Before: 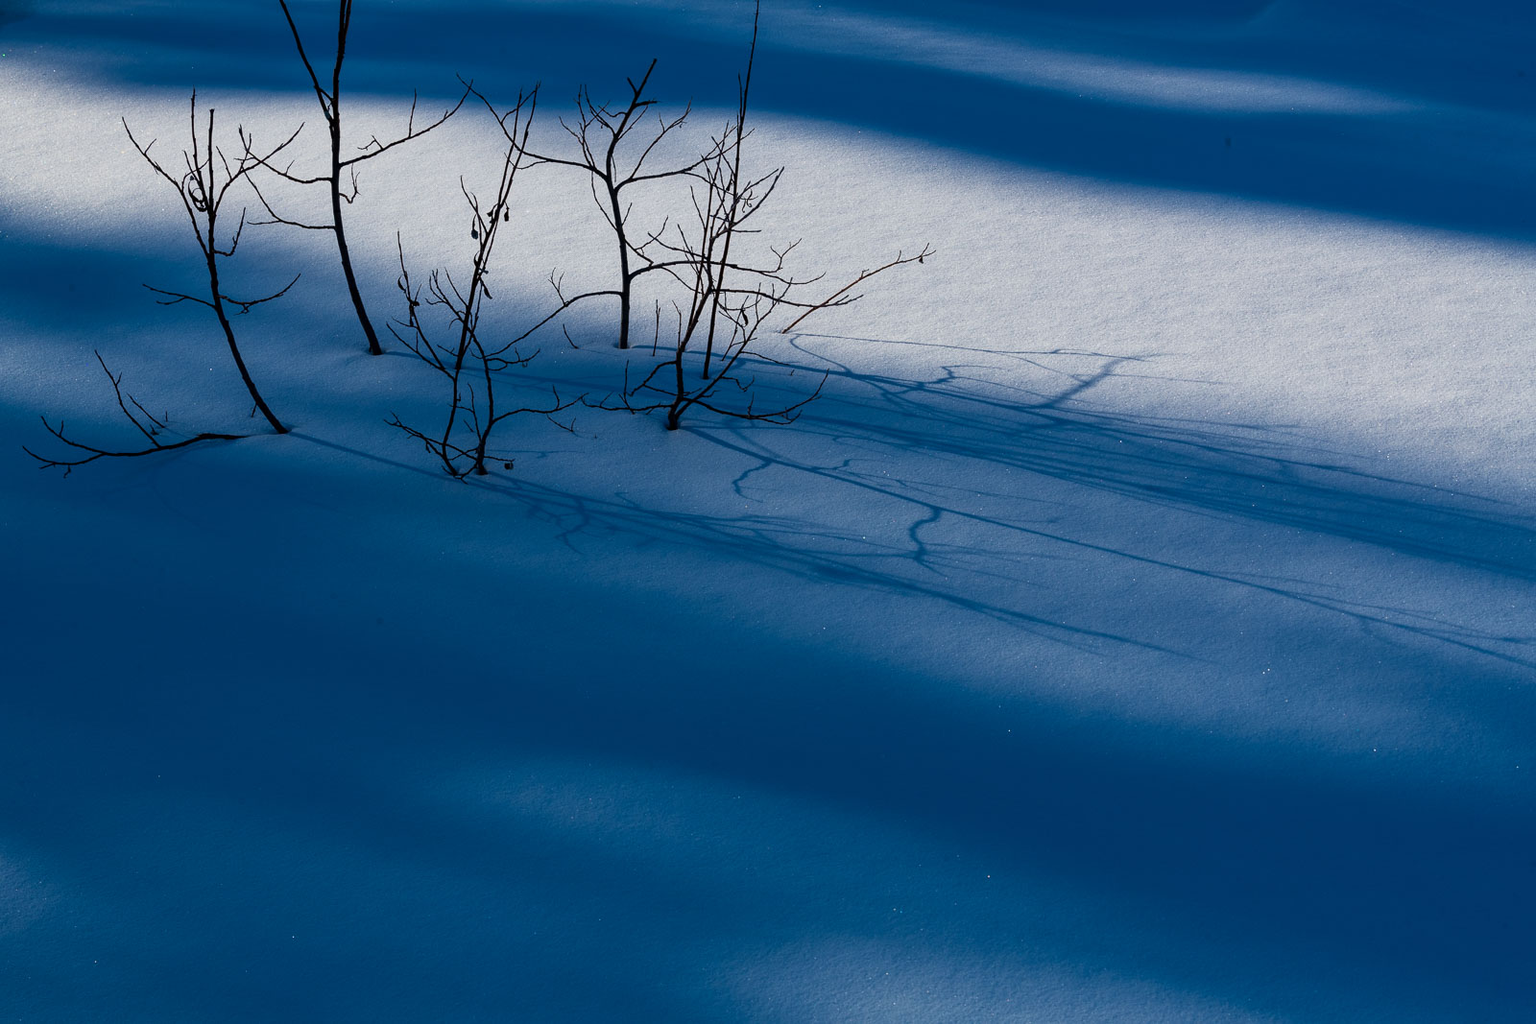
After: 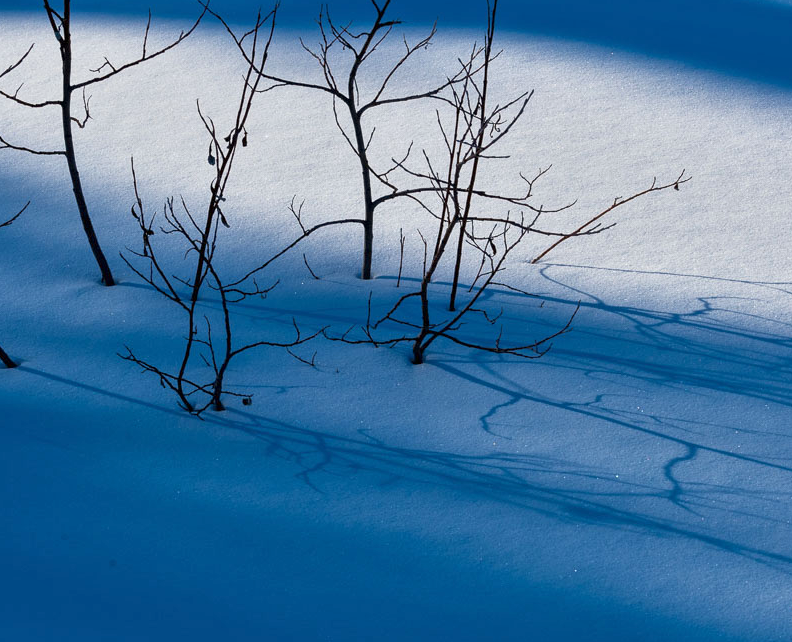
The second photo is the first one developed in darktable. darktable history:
exposure: exposure 0.171 EV, compensate highlight preservation false
tone equalizer: -8 EV 1.03 EV, -7 EV 1.03 EV, -6 EV 1 EV, -5 EV 0.985 EV, -4 EV 1.04 EV, -3 EV 0.75 EV, -2 EV 0.503 EV, -1 EV 0.243 EV
crop: left 17.733%, top 7.907%, right 32.709%, bottom 31.85%
